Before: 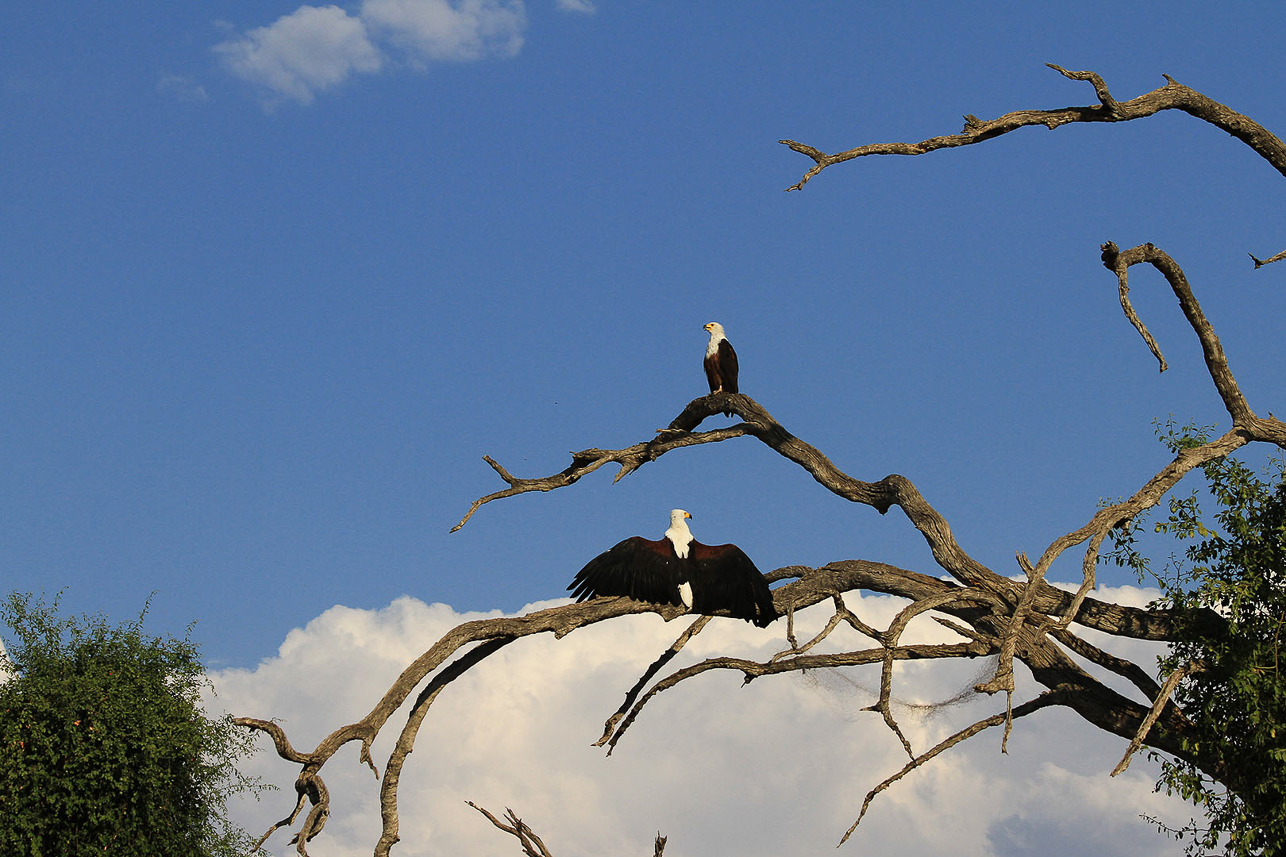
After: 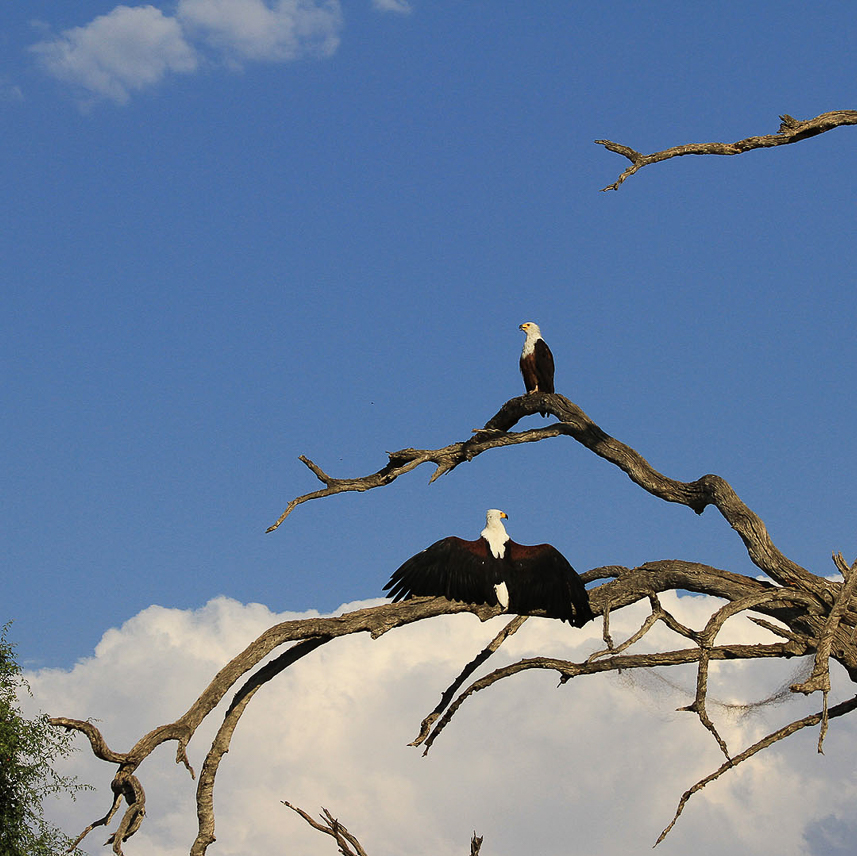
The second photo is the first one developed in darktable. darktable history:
crop and rotate: left 14.351%, right 18.962%
